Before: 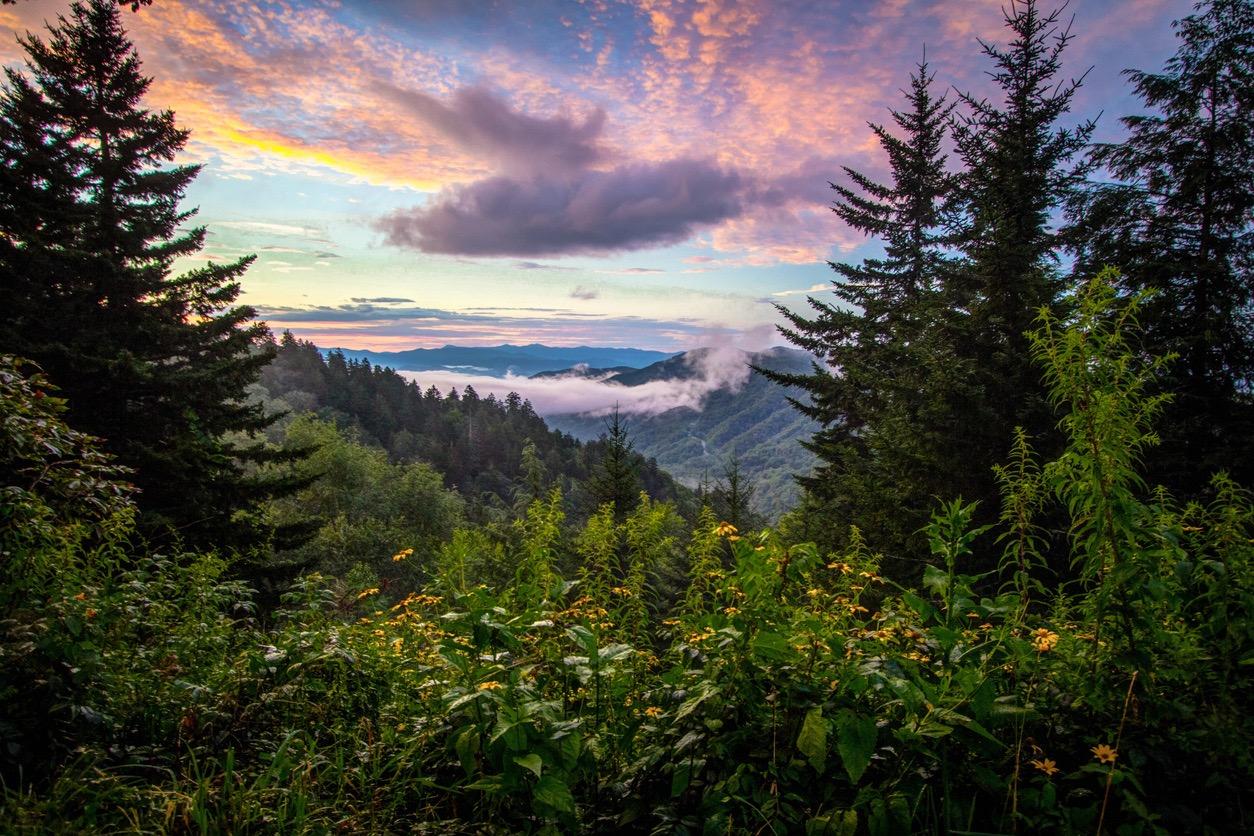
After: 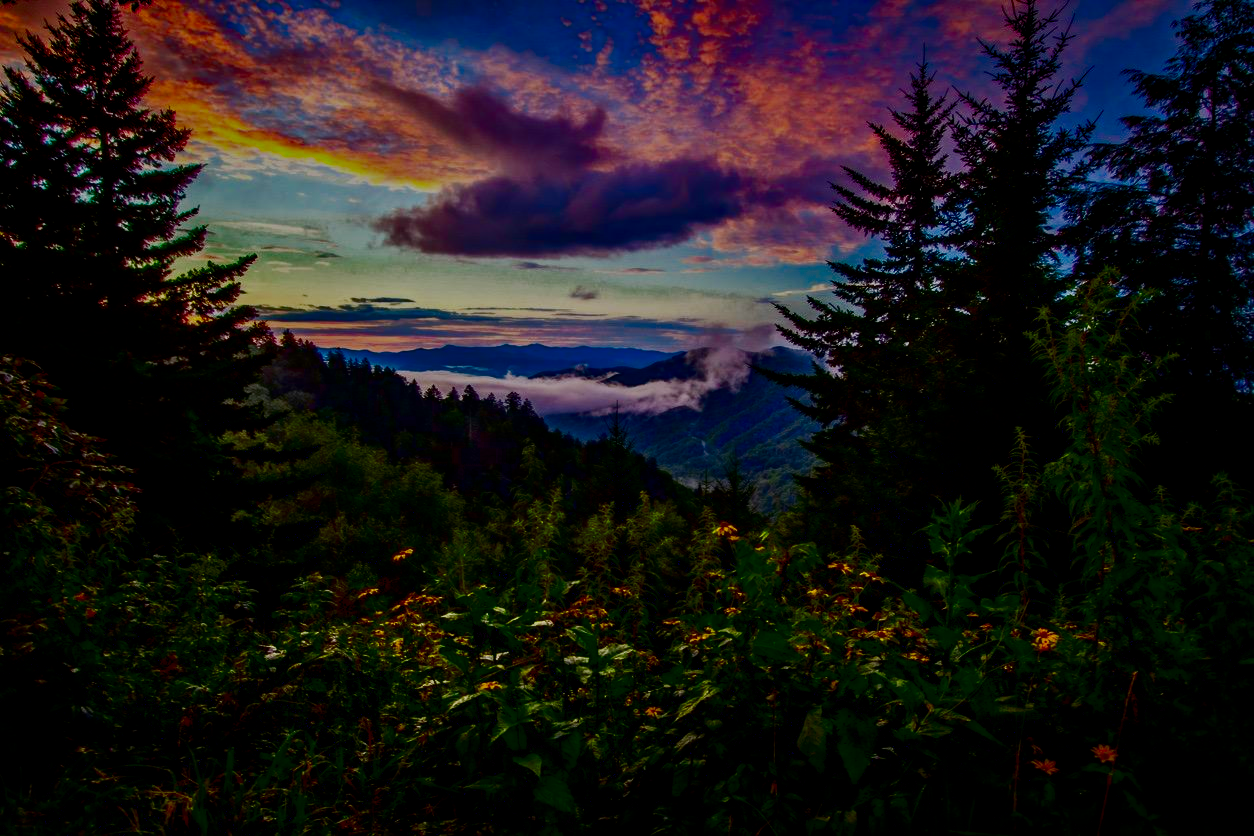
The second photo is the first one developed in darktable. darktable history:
contrast brightness saturation: brightness -0.997, saturation 0.983
contrast equalizer: octaves 7, y [[0.511, 0.558, 0.631, 0.632, 0.559, 0.512], [0.5 ×6], [0.507, 0.559, 0.627, 0.644, 0.647, 0.647], [0 ×6], [0 ×6]]
filmic rgb: black relative exposure -7.65 EV, white relative exposure 4.56 EV, hardness 3.61
